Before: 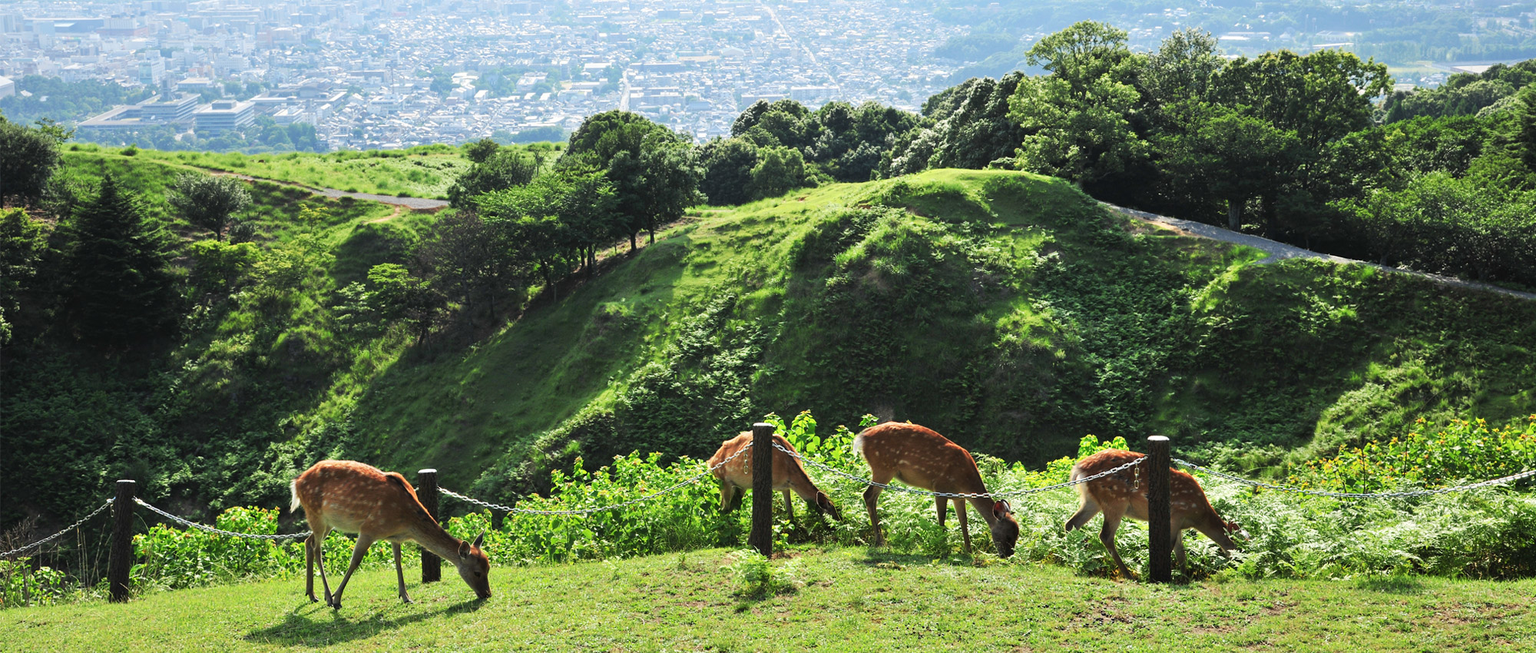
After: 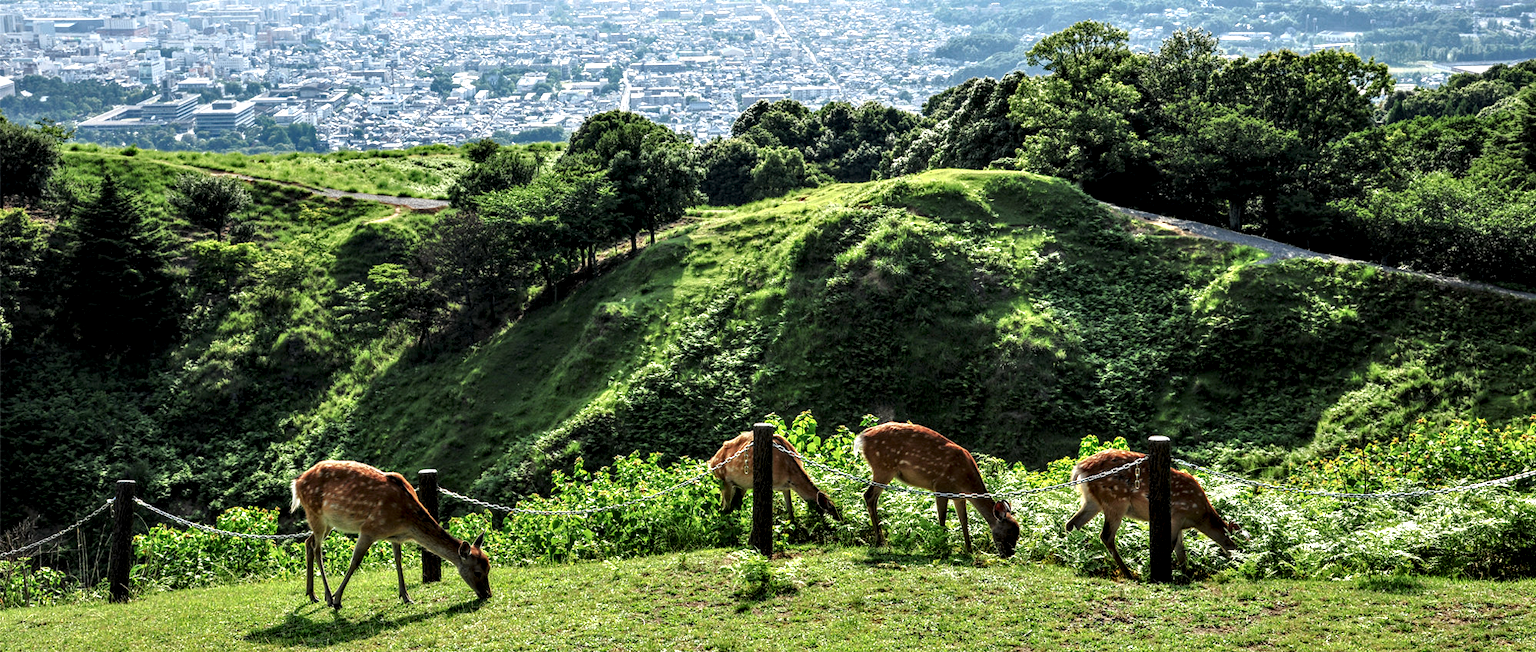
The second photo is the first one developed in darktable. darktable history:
rotate and perspective: crop left 0, crop top 0
local contrast: highlights 19%, detail 186%
levels: levels [0, 0.492, 0.984]
tone curve: curves: ch0 [(0, 0) (0.48, 0.431) (0.7, 0.609) (0.864, 0.854) (1, 1)]
haze removal: compatibility mode true, adaptive false
